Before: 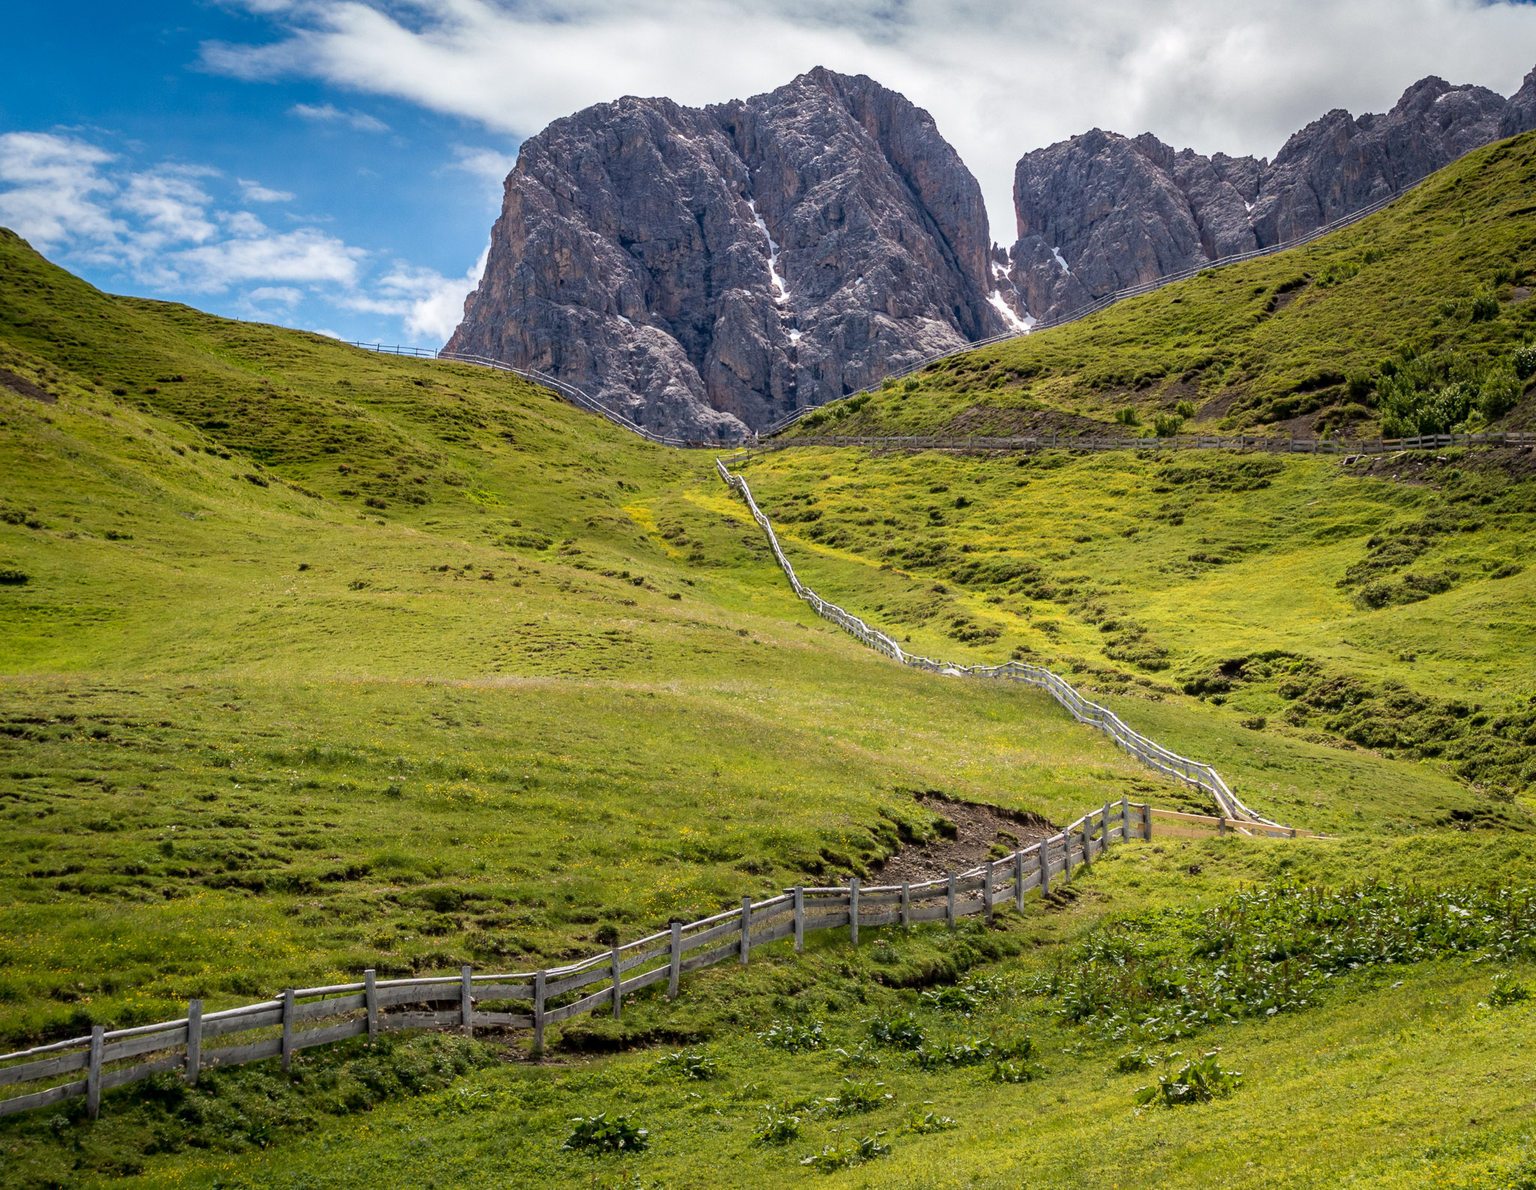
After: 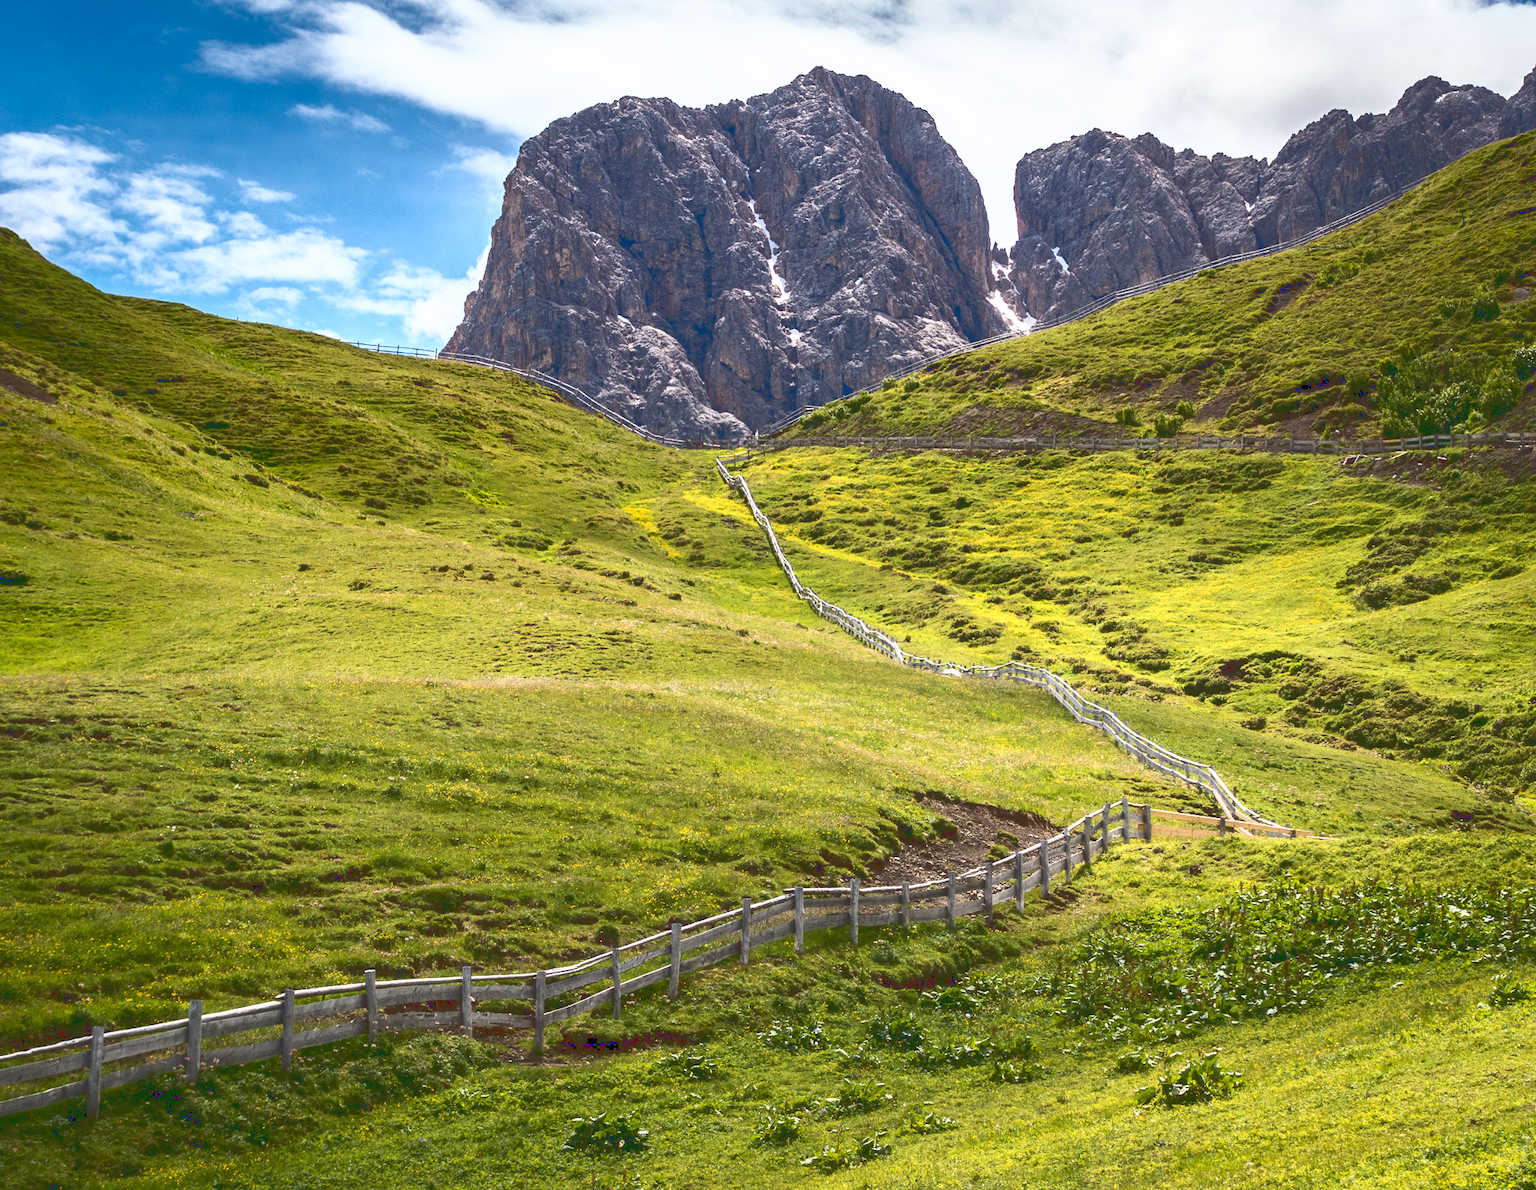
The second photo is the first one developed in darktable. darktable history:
base curve: curves: ch0 [(0, 0.036) (0.007, 0.037) (0.604, 0.887) (1, 1)]
